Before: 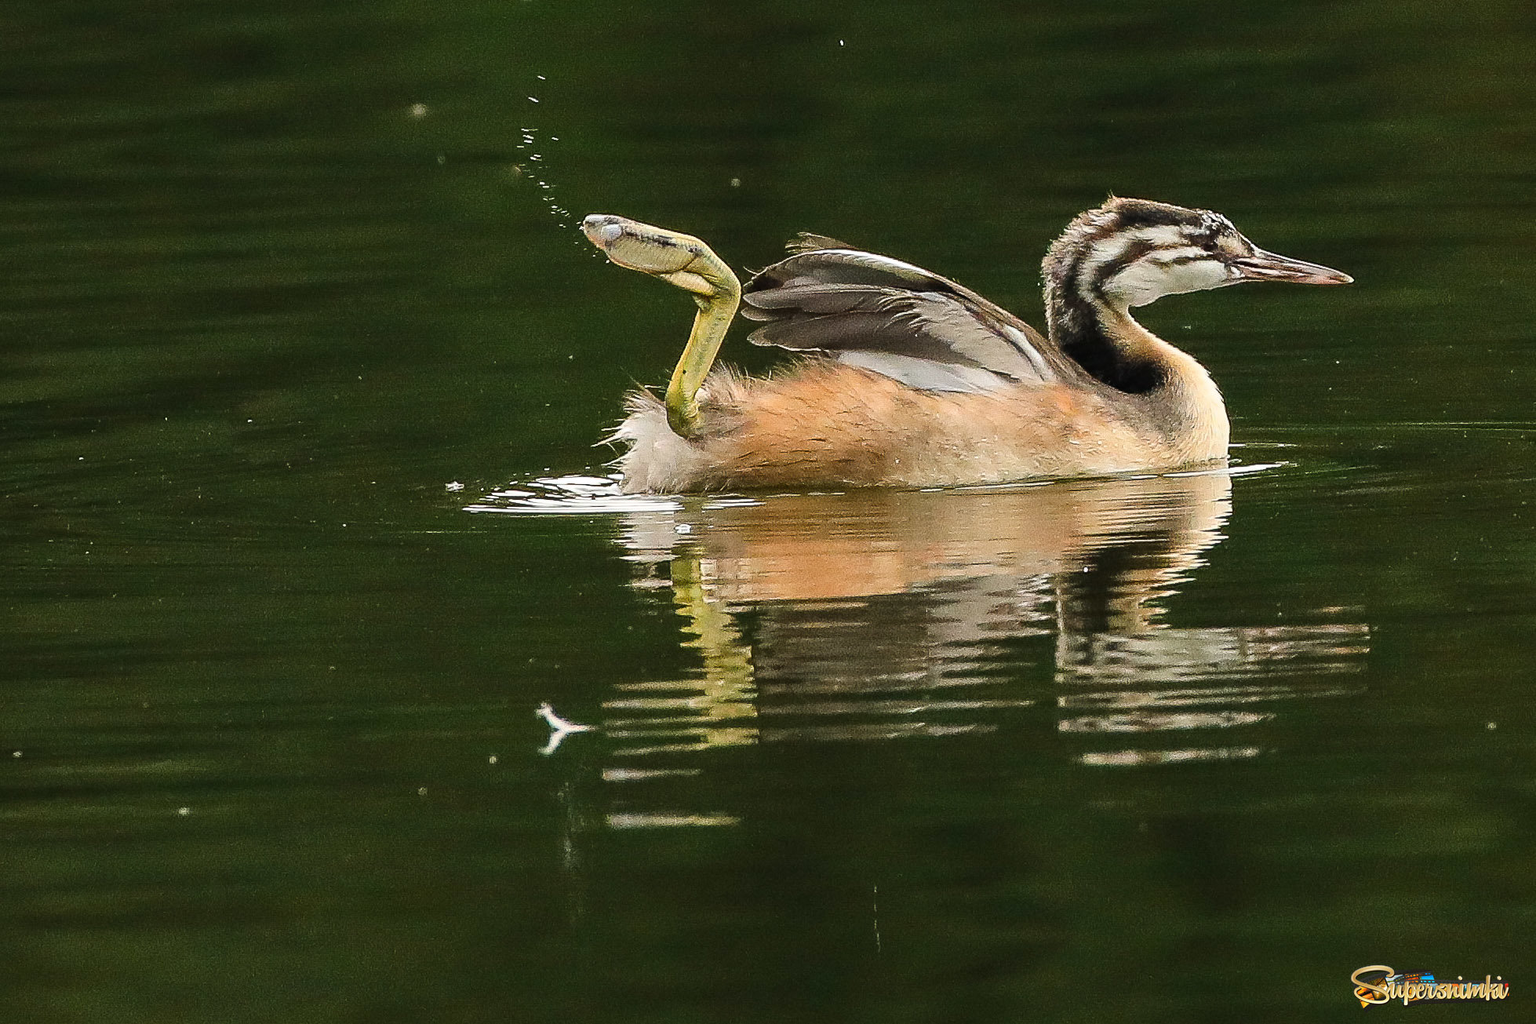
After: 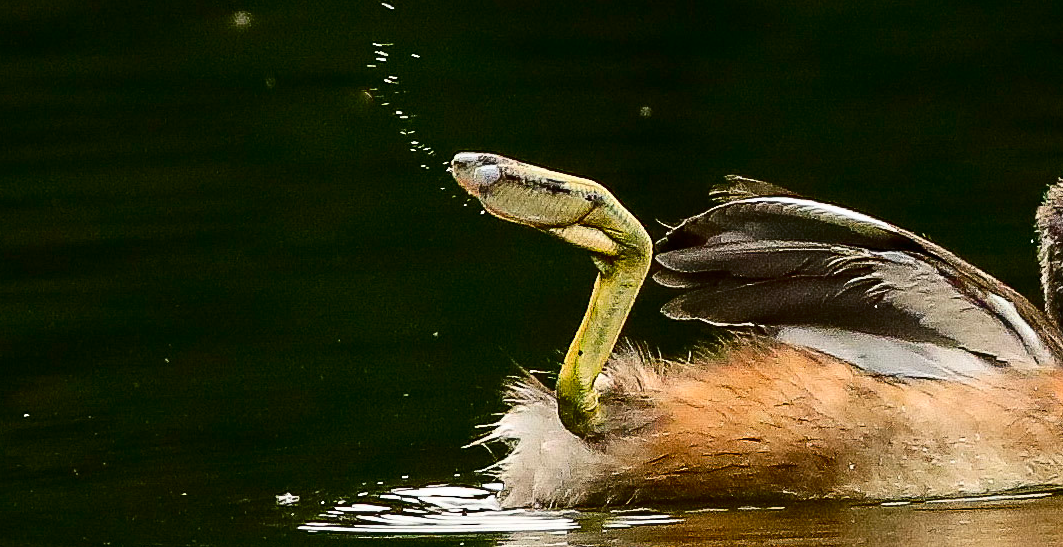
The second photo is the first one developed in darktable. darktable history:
crop: left 14.924%, top 9.28%, right 30.77%, bottom 48.797%
sharpen: radius 2.921, amount 0.85, threshold 47.406
contrast brightness saturation: contrast 0.216, brightness -0.188, saturation 0.23
